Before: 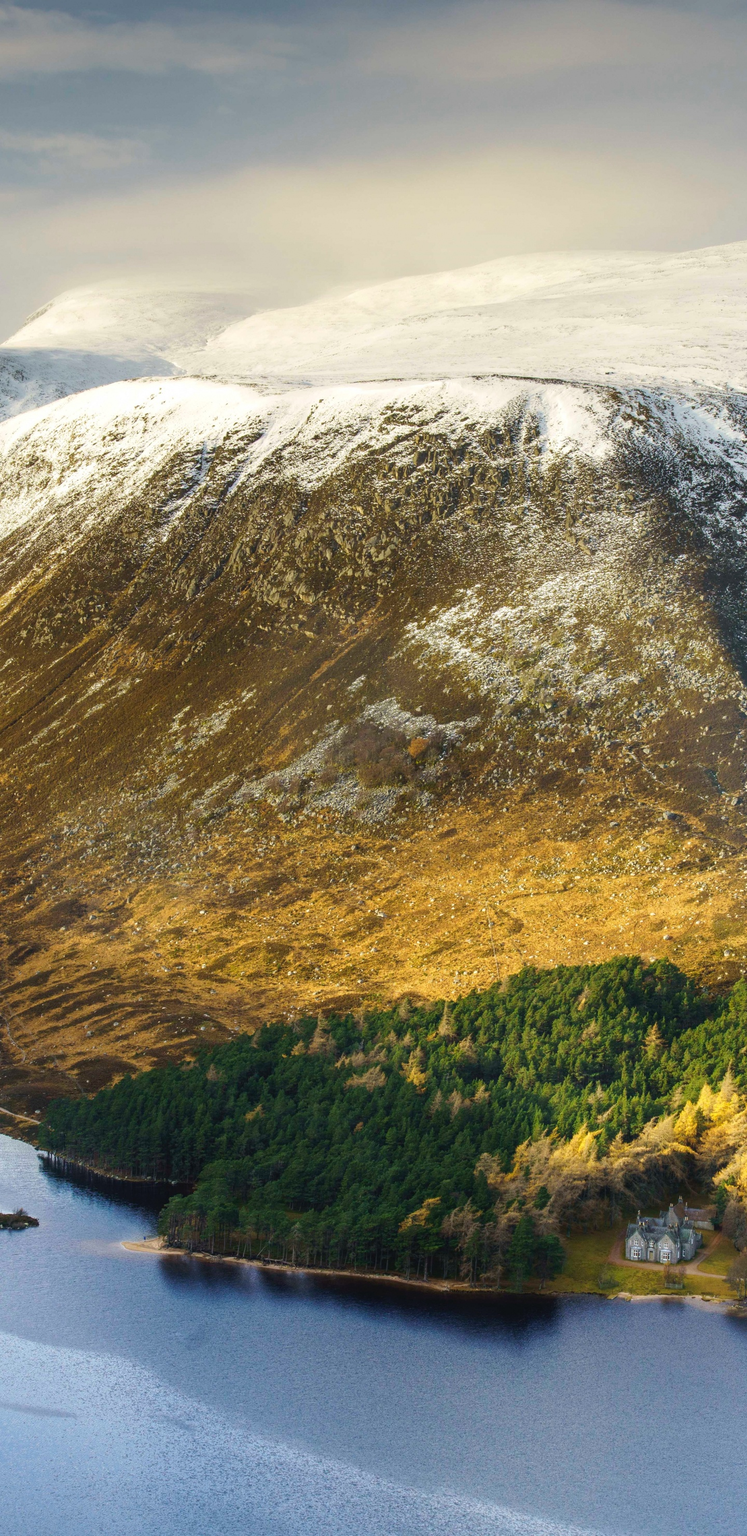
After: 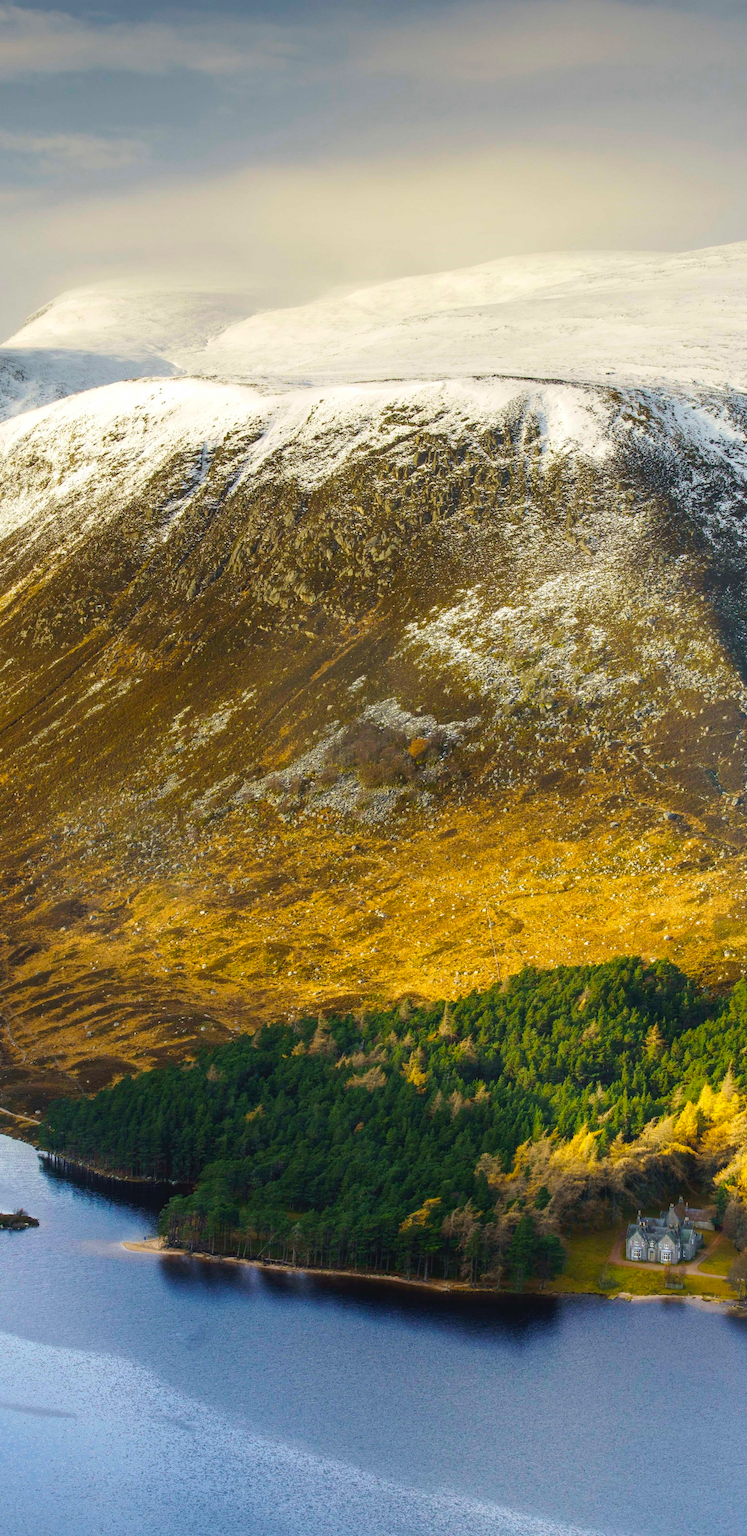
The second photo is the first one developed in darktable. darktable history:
color balance rgb: perceptual saturation grading › global saturation 18.059%, global vibrance 9.486%
